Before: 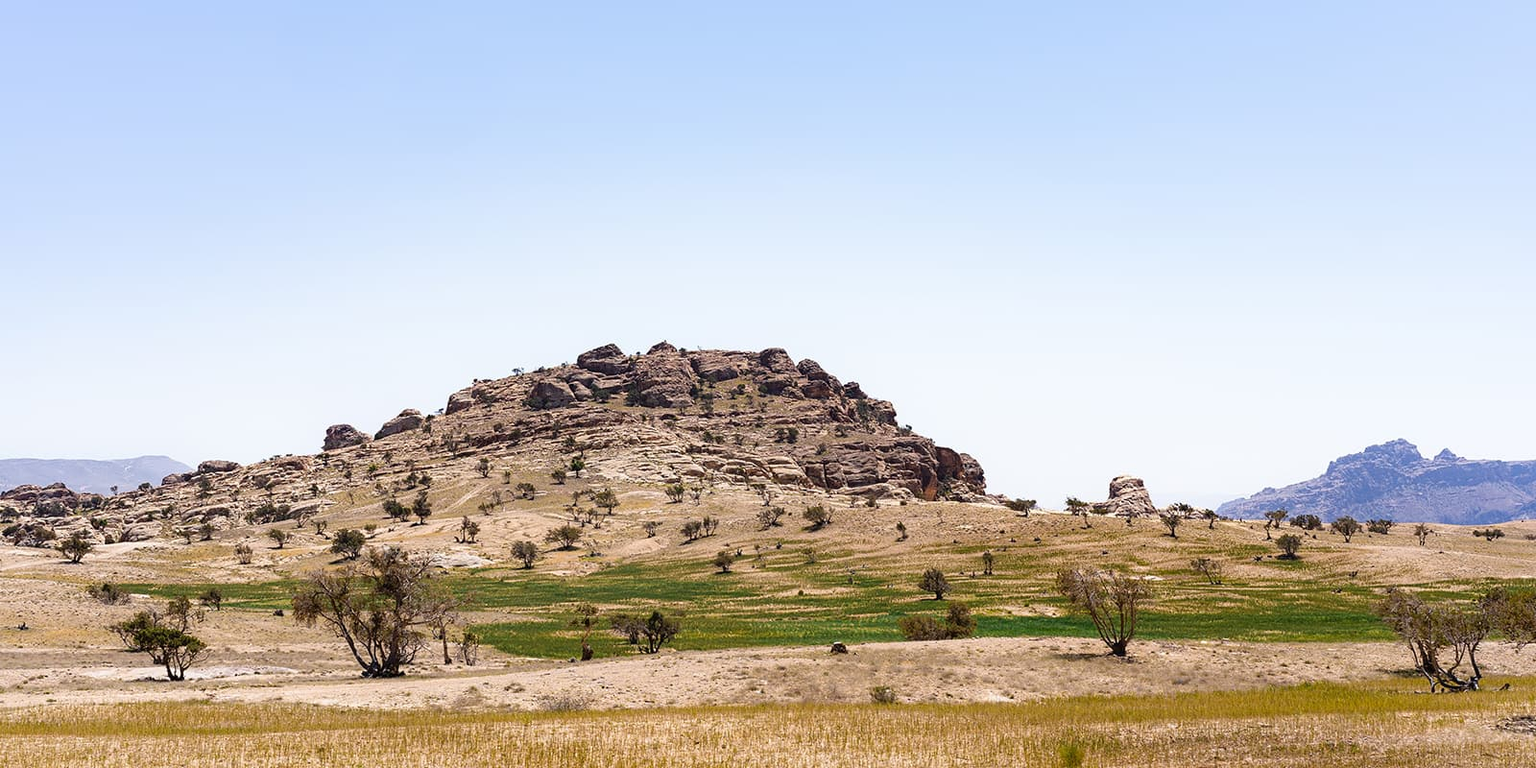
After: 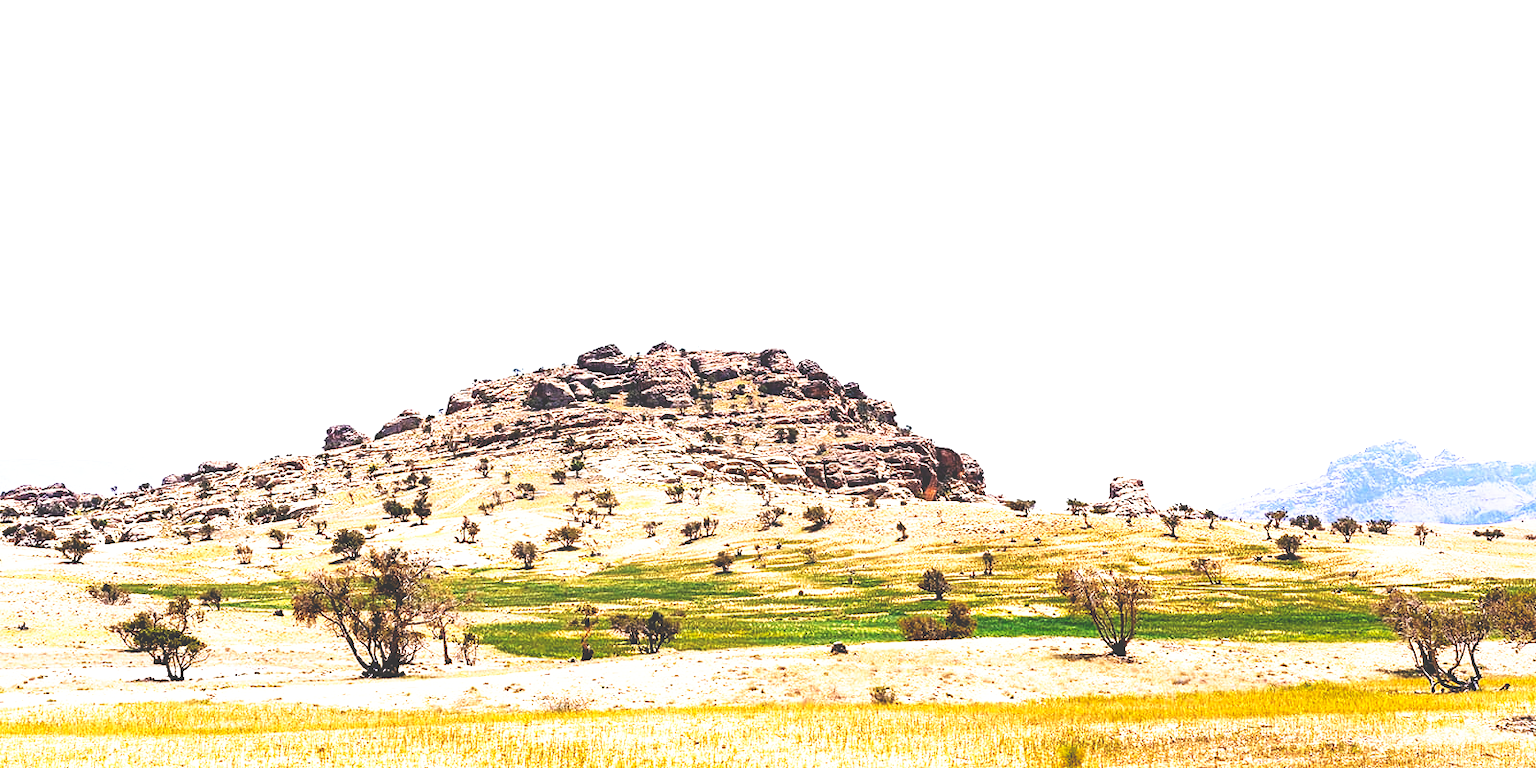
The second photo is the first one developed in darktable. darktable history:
base curve: curves: ch0 [(0, 0.036) (0.007, 0.037) (0.604, 0.887) (1, 1)], preserve colors none
exposure: black level correction 0.011, exposure 1.084 EV, compensate exposure bias true, compensate highlight preservation false
